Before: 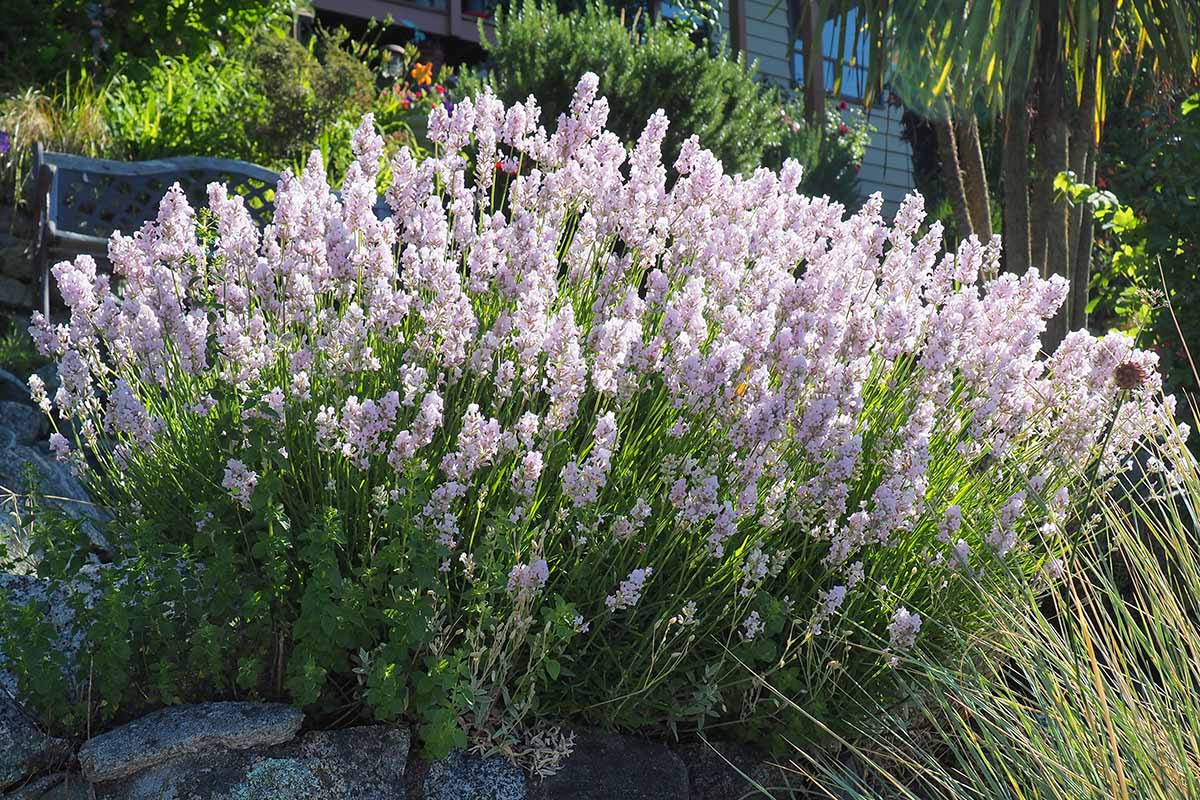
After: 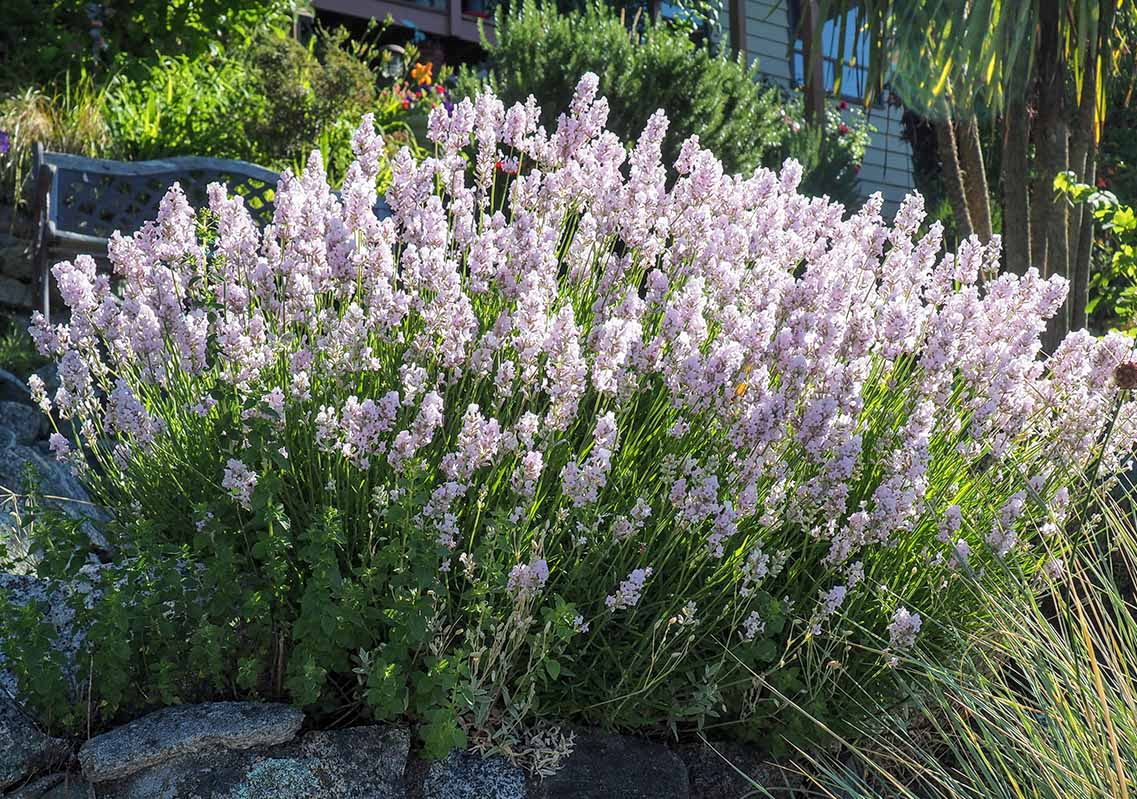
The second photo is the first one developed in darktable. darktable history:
local contrast: on, module defaults
crop and rotate: left 0%, right 5.214%
